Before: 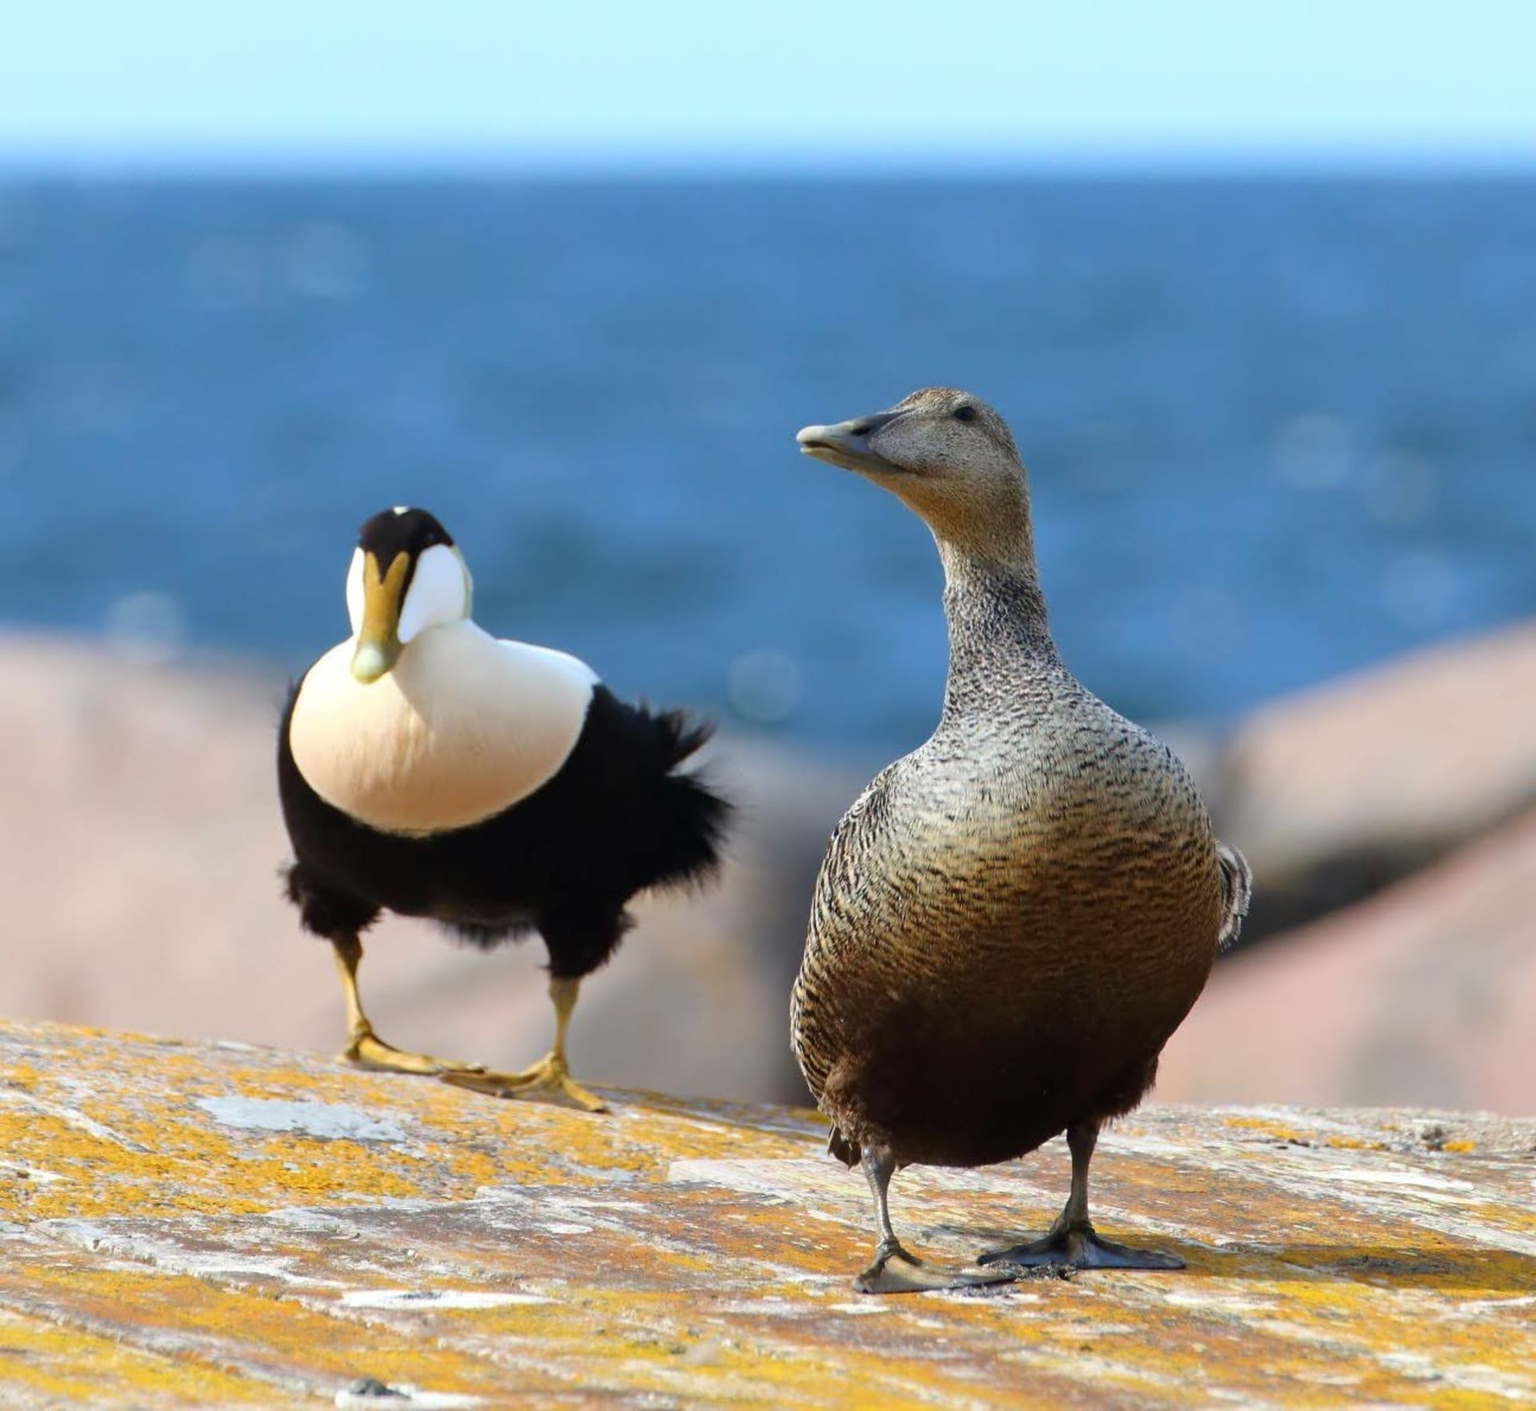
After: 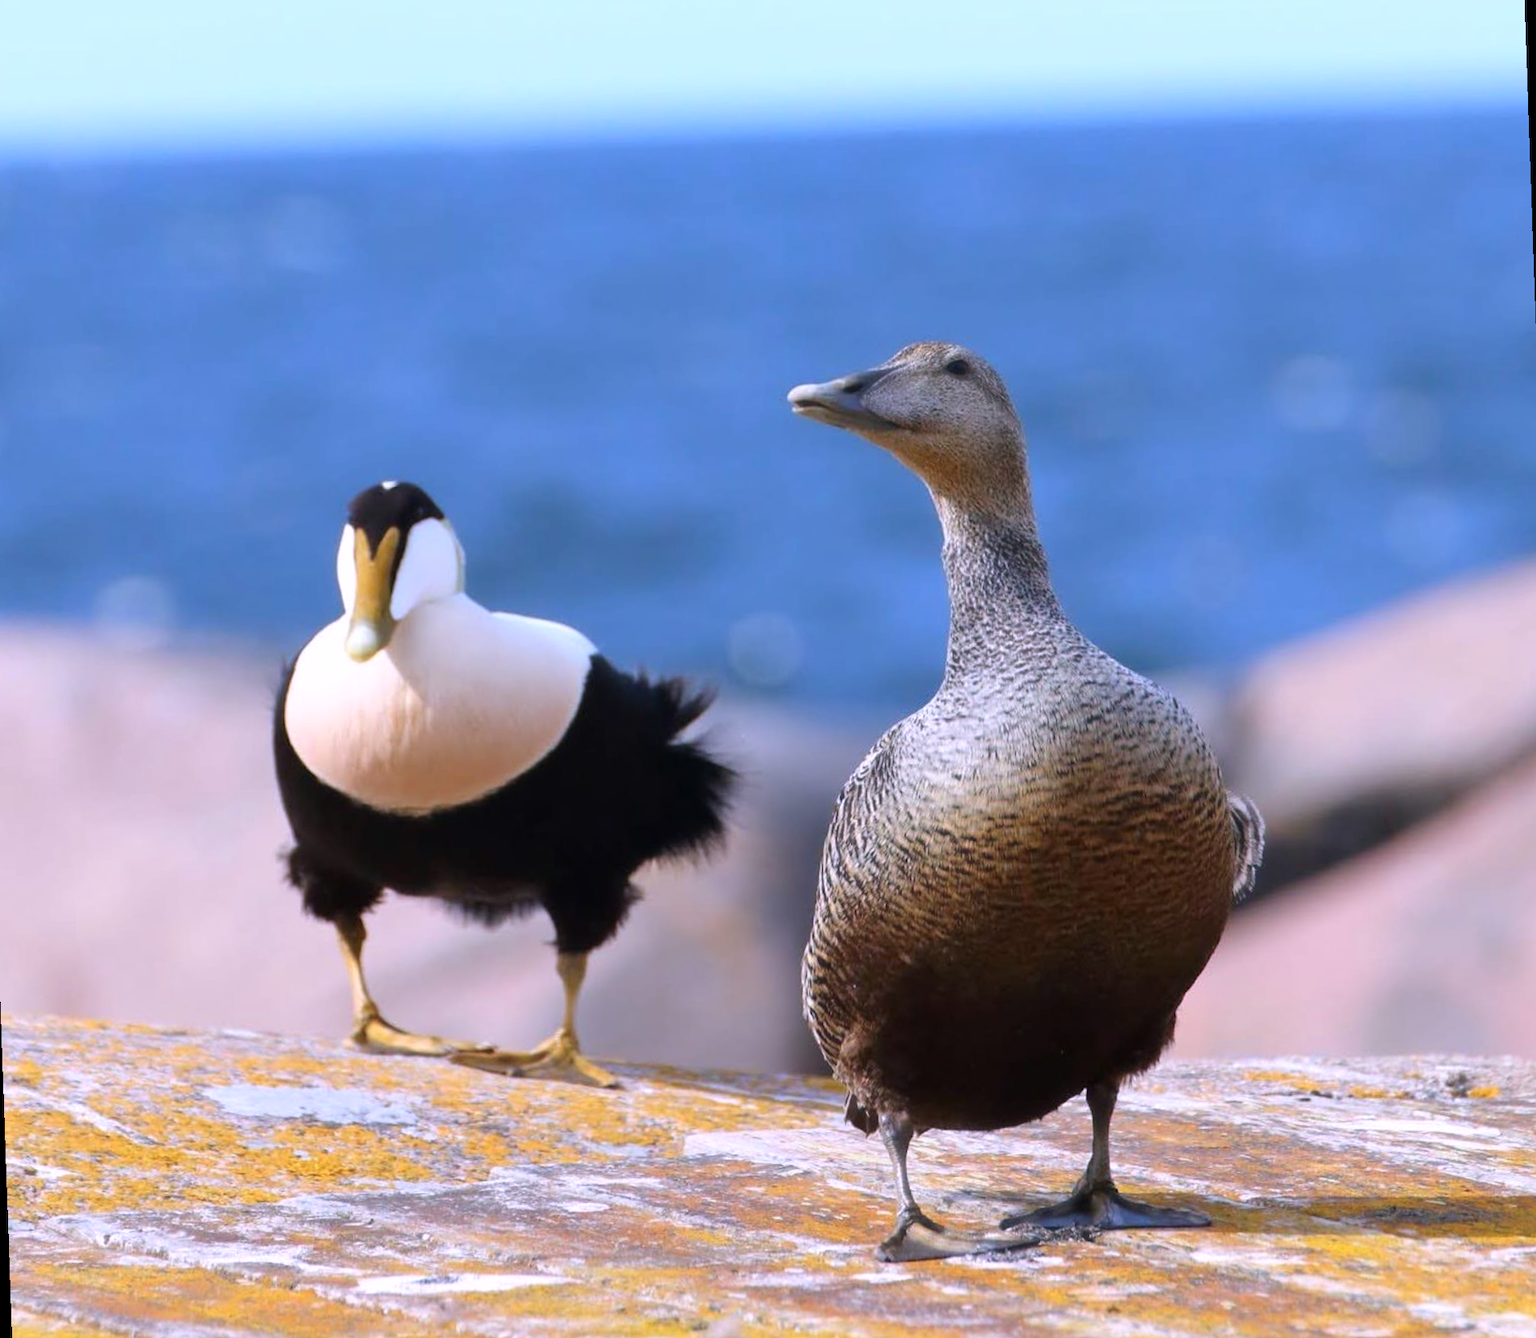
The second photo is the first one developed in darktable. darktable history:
white balance: red 1.042, blue 1.17
haze removal: strength -0.1, adaptive false
rotate and perspective: rotation -2°, crop left 0.022, crop right 0.978, crop top 0.049, crop bottom 0.951
